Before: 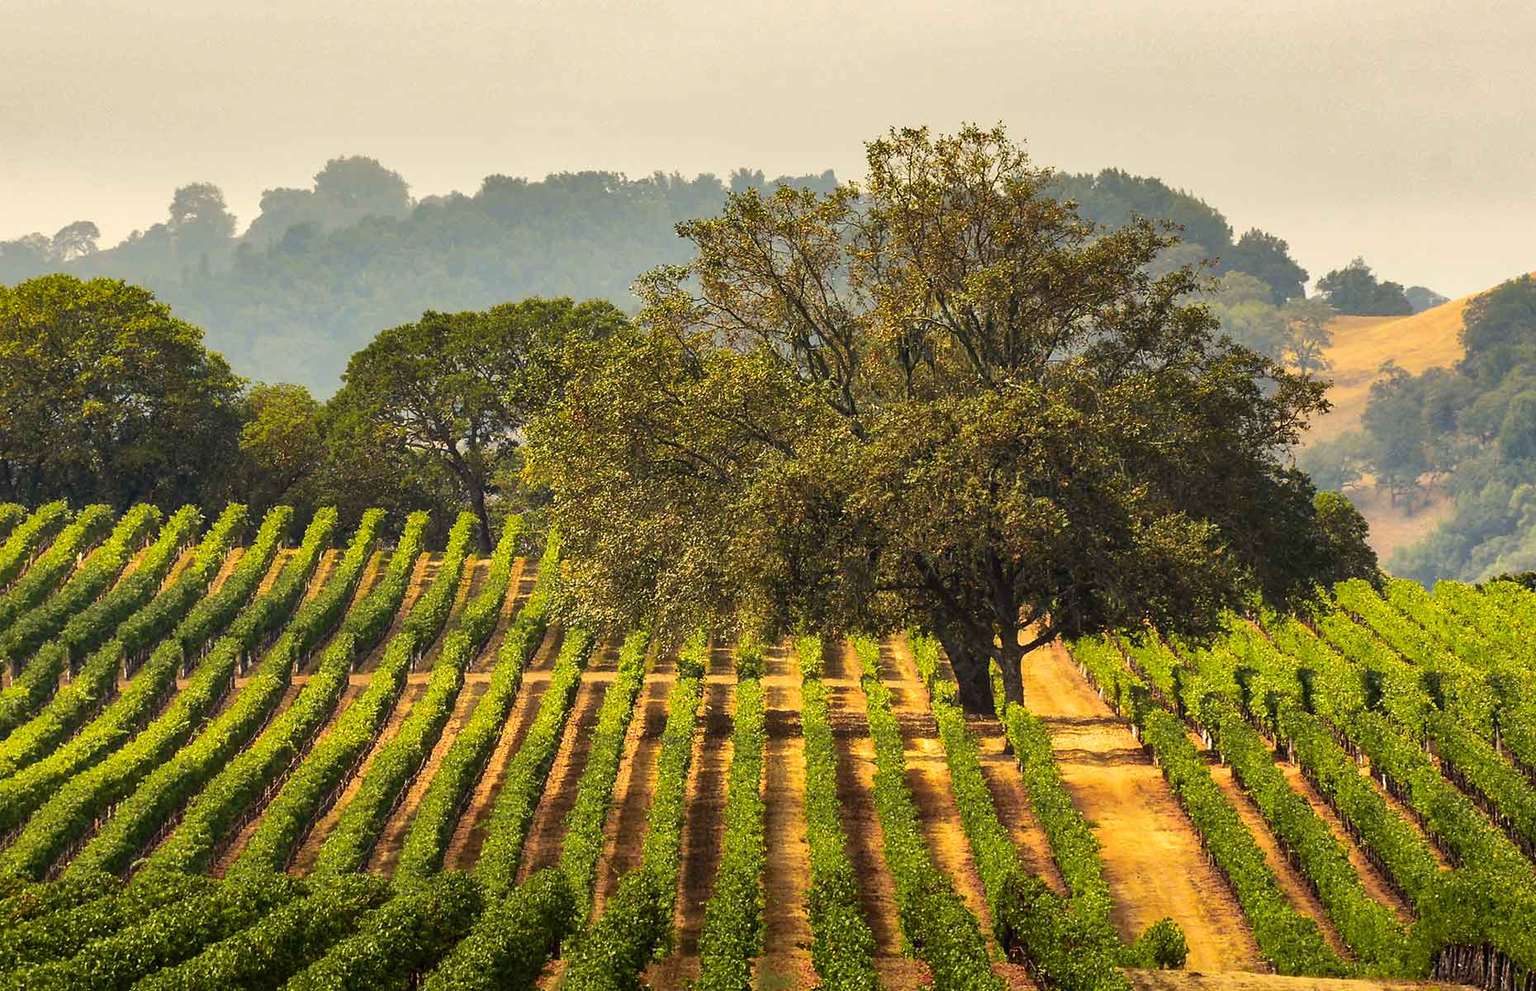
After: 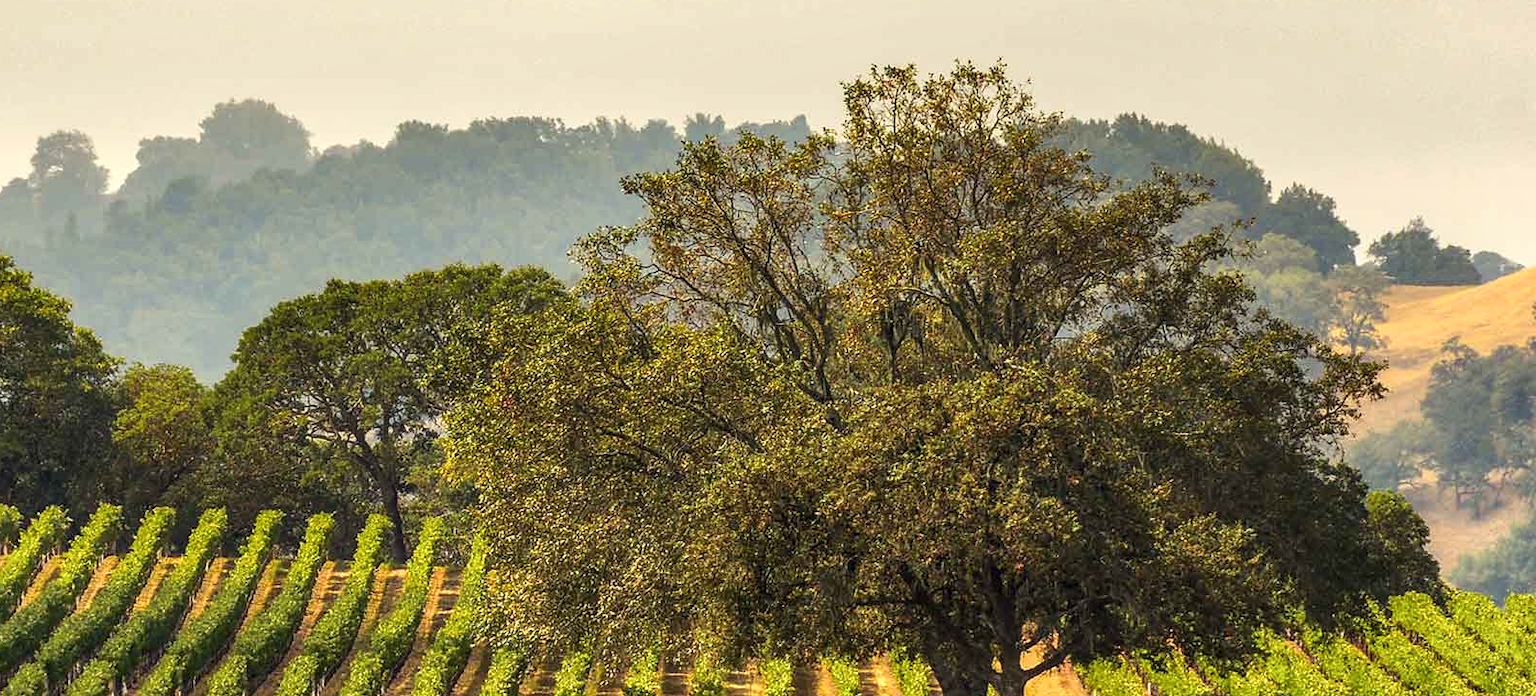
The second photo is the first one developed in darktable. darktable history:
local contrast: on, module defaults
shadows and highlights: shadows 1.69, highlights 41.32
crop and rotate: left 9.317%, top 7.208%, right 4.911%, bottom 32.494%
